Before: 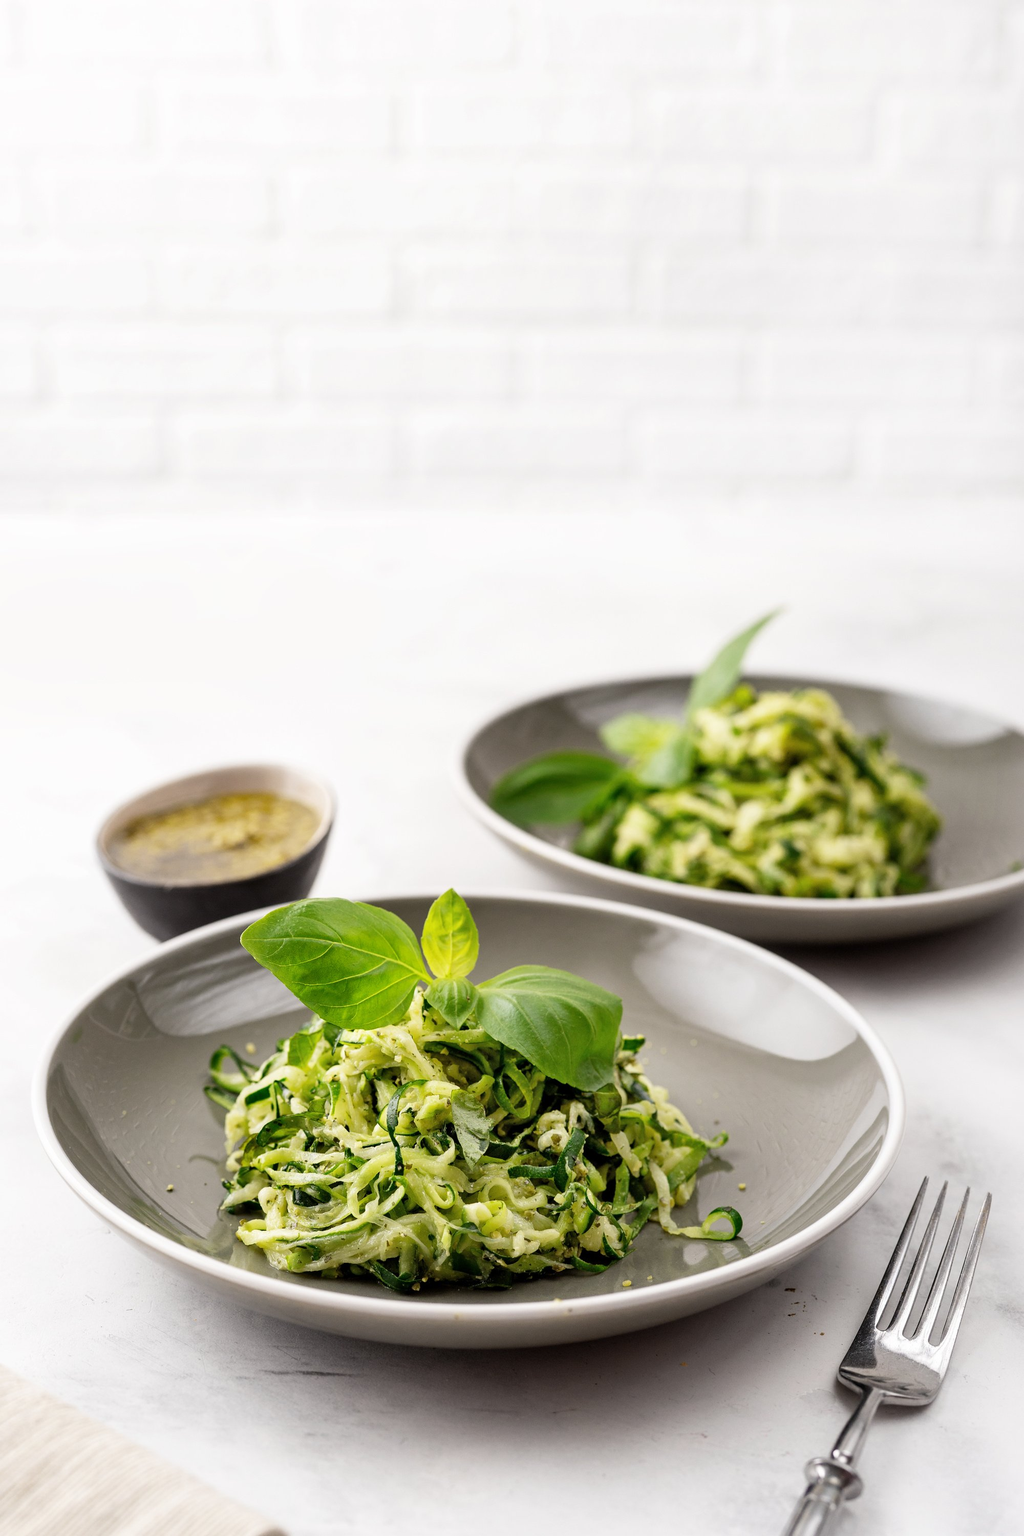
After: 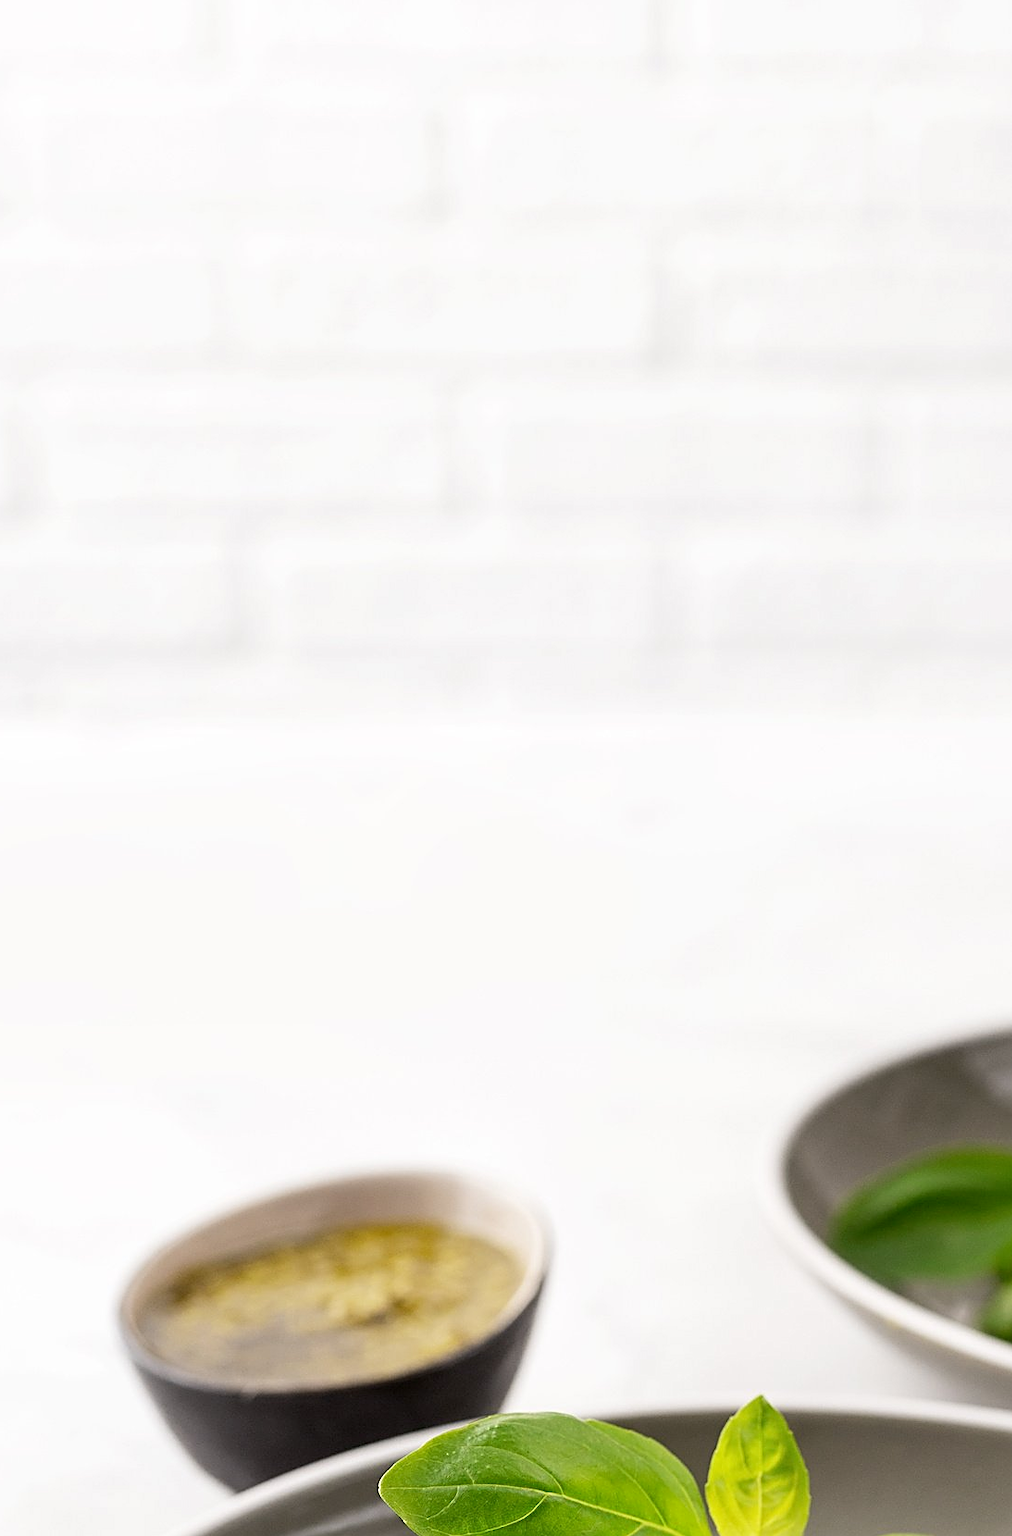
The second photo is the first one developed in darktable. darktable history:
tone equalizer: edges refinement/feathering 500, mask exposure compensation -1.57 EV, preserve details no
crop and rotate: left 3.031%, top 7.594%, right 42.231%, bottom 37.042%
sharpen: on, module defaults
exposure: black level correction 0.002, compensate exposure bias true, compensate highlight preservation false
